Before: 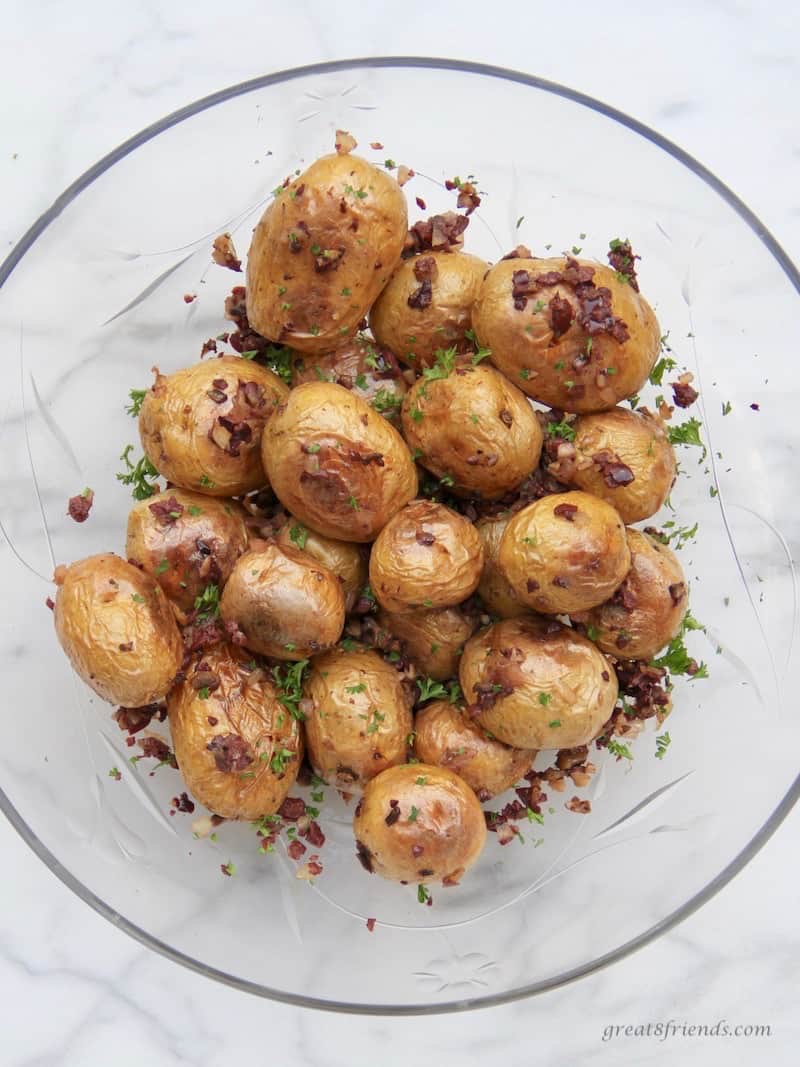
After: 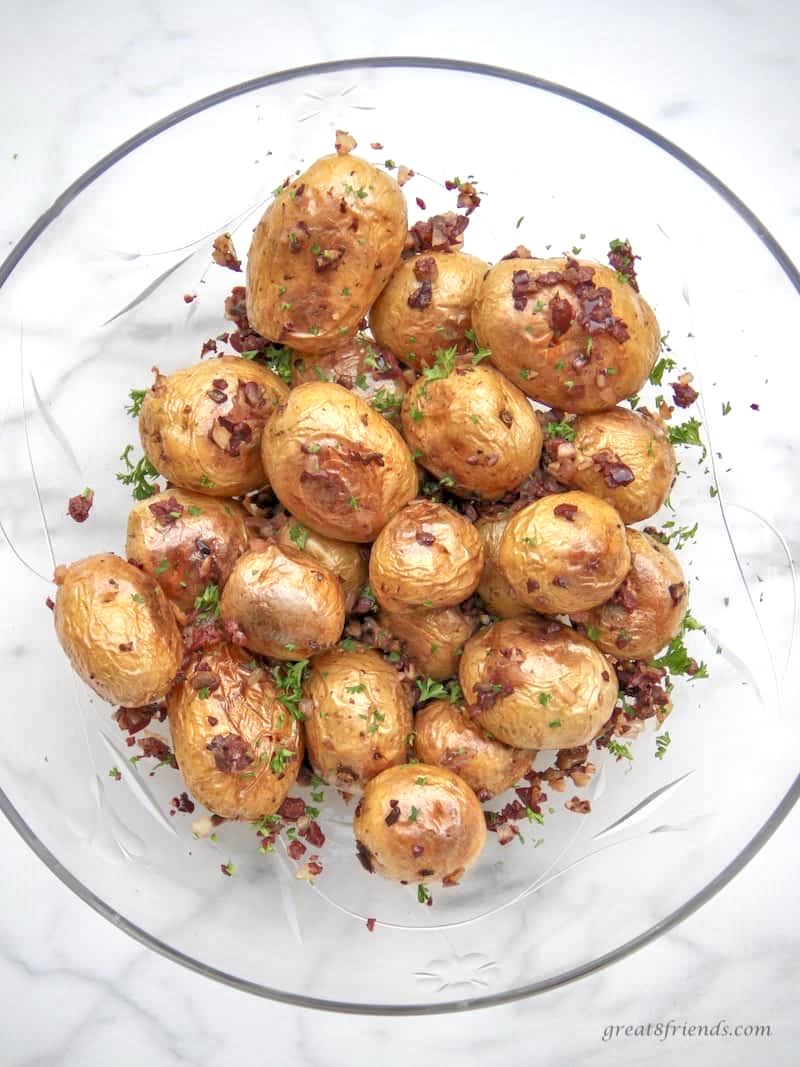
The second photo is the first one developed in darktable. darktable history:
vignetting: fall-off radius 60.87%
contrast brightness saturation: saturation -0.047
exposure: exposure 0.359 EV, compensate highlight preservation false
local contrast: on, module defaults
tone equalizer: -7 EV 0.148 EV, -6 EV 0.58 EV, -5 EV 1.13 EV, -4 EV 1.3 EV, -3 EV 1.18 EV, -2 EV 0.6 EV, -1 EV 0.166 EV
